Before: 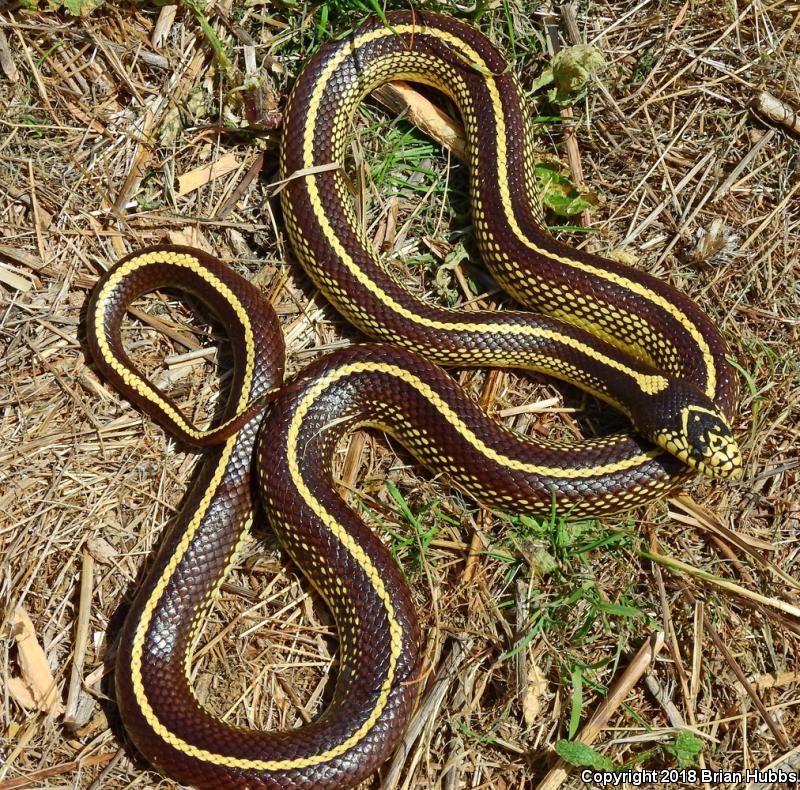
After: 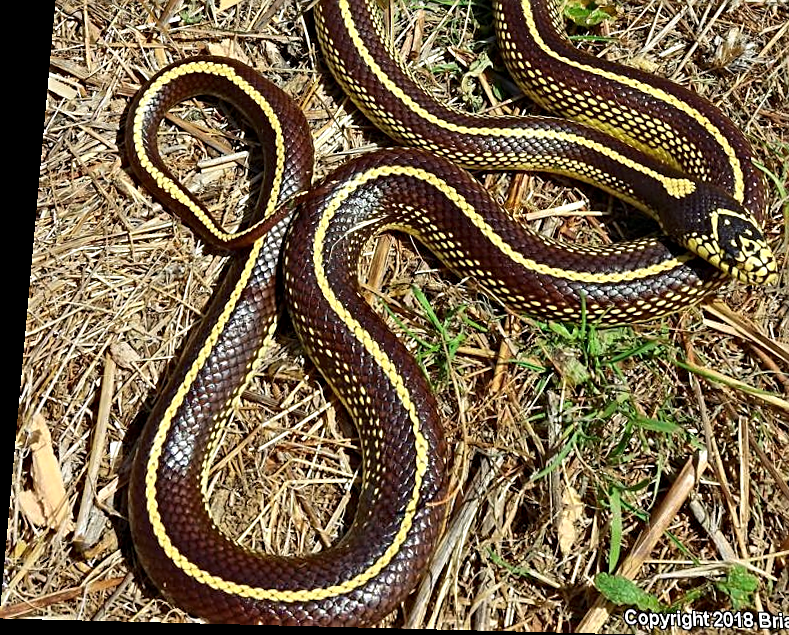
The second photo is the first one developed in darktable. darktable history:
rotate and perspective: rotation 0.128°, lens shift (vertical) -0.181, lens shift (horizontal) -0.044, shear 0.001, automatic cropping off
crop: top 20.916%, right 9.437%, bottom 0.316%
contrast equalizer: octaves 7, y [[0.6 ×6], [0.55 ×6], [0 ×6], [0 ×6], [0 ×6]], mix 0.3
sharpen: on, module defaults
